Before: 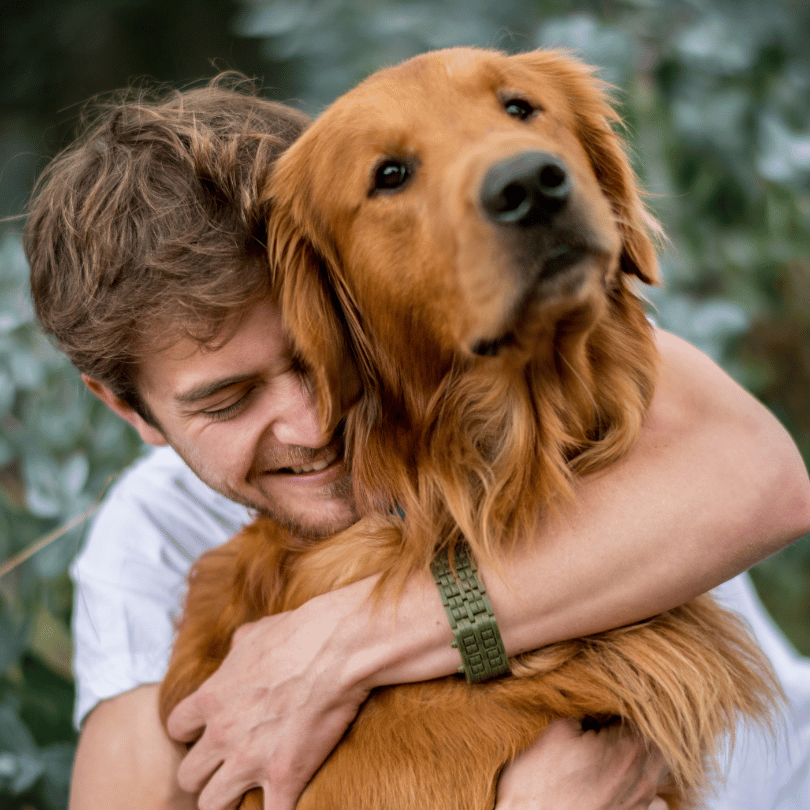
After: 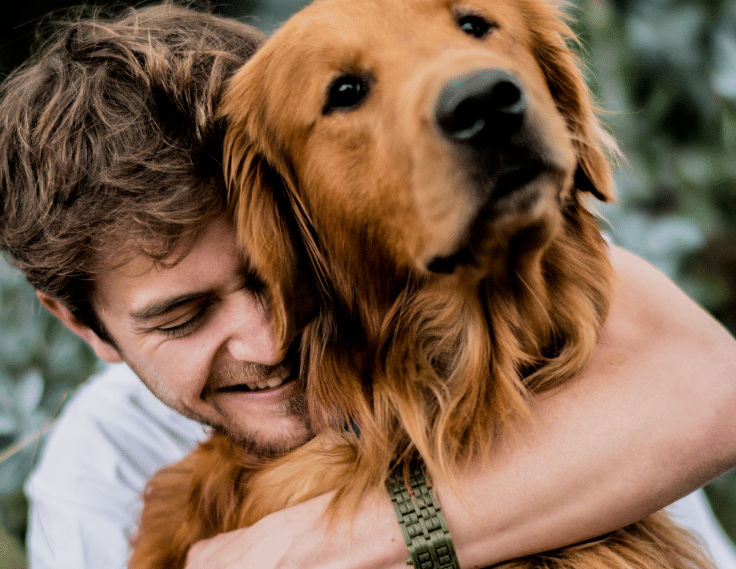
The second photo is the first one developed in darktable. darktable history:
exposure: compensate highlight preservation false
filmic rgb: black relative exposure -5 EV, white relative exposure 3.5 EV, hardness 3.19, contrast 1.3, highlights saturation mix -50%
crop: left 5.596%, top 10.314%, right 3.534%, bottom 19.395%
